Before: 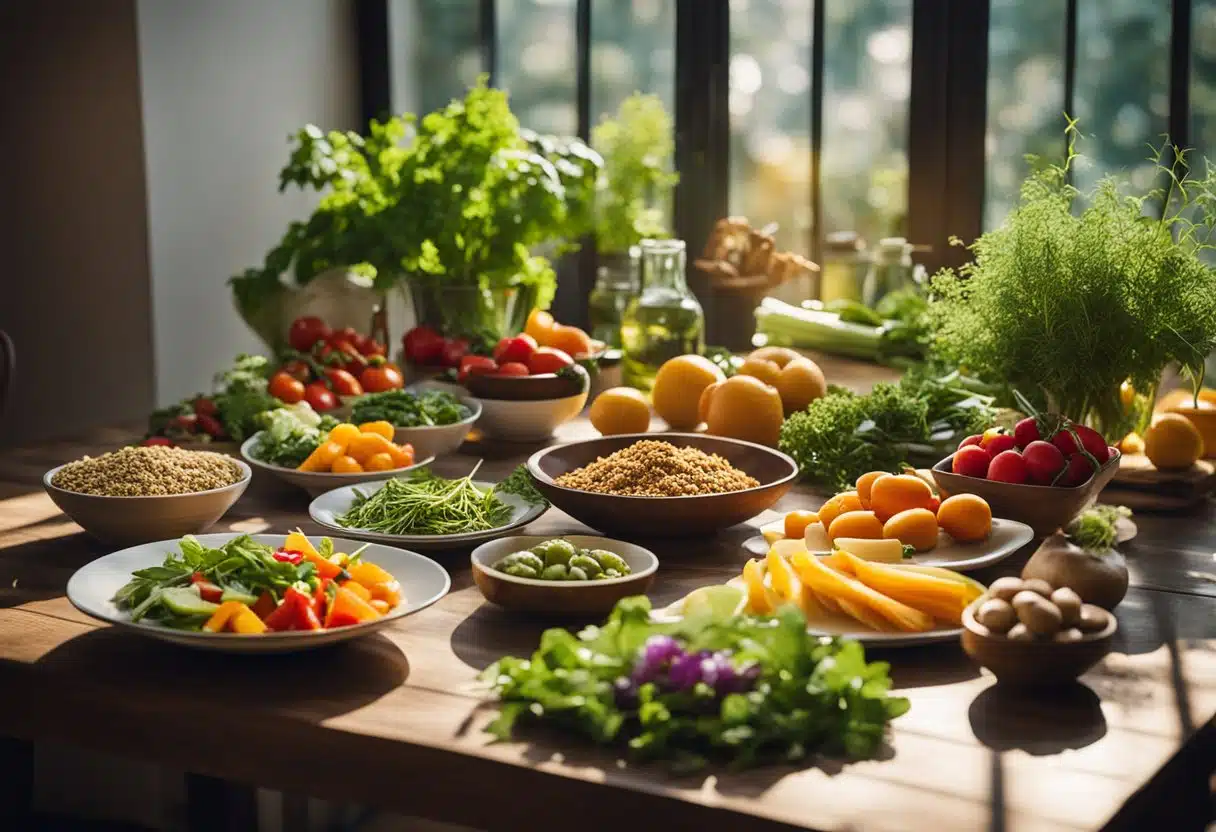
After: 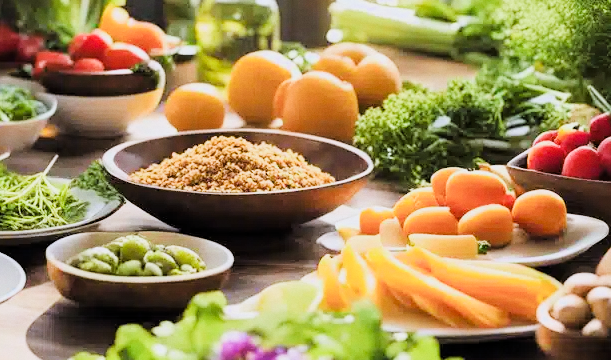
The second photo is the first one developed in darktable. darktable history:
white balance: red 1.004, blue 1.096
filmic rgb: black relative exposure -6.82 EV, white relative exposure 5.89 EV, hardness 2.71
exposure: black level correction 0, exposure 1.2 EV, compensate exposure bias true, compensate highlight preservation false
tone curve: curves: ch0 [(0.021, 0) (0.104, 0.052) (0.496, 0.526) (0.737, 0.783) (1, 1)], color space Lab, linked channels, preserve colors none
crop: left 35.03%, top 36.625%, right 14.663%, bottom 20.057%
color calibration: illuminant Planckian (black body), x 0.351, y 0.352, temperature 4794.27 K
grain: coarseness 0.09 ISO, strength 10%
